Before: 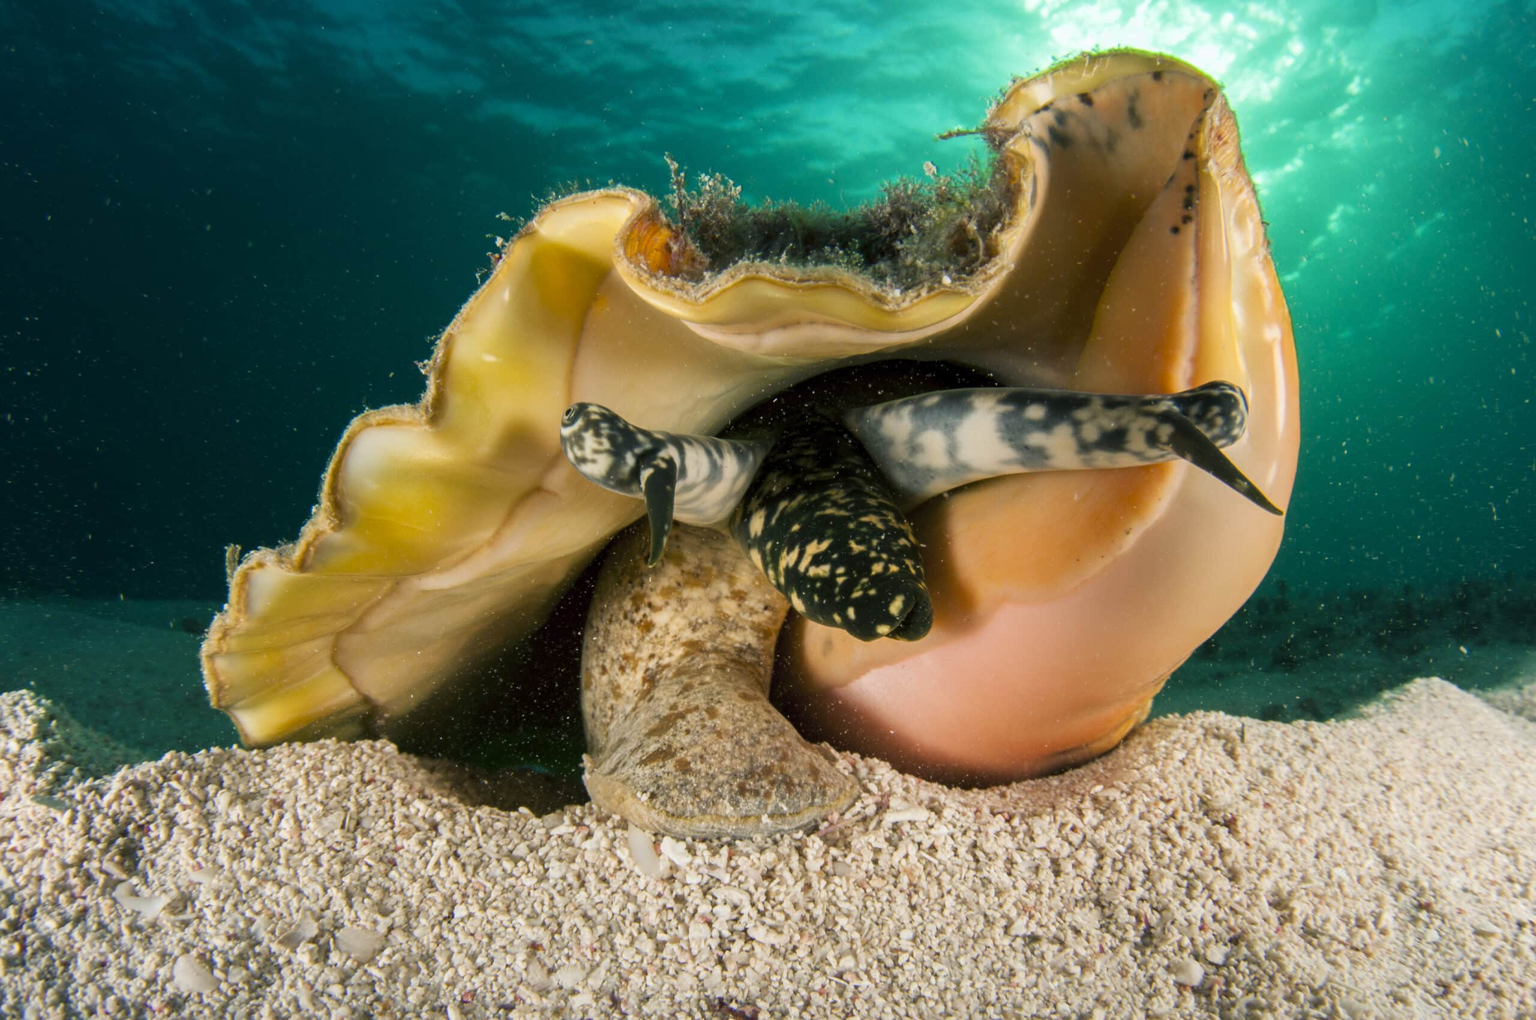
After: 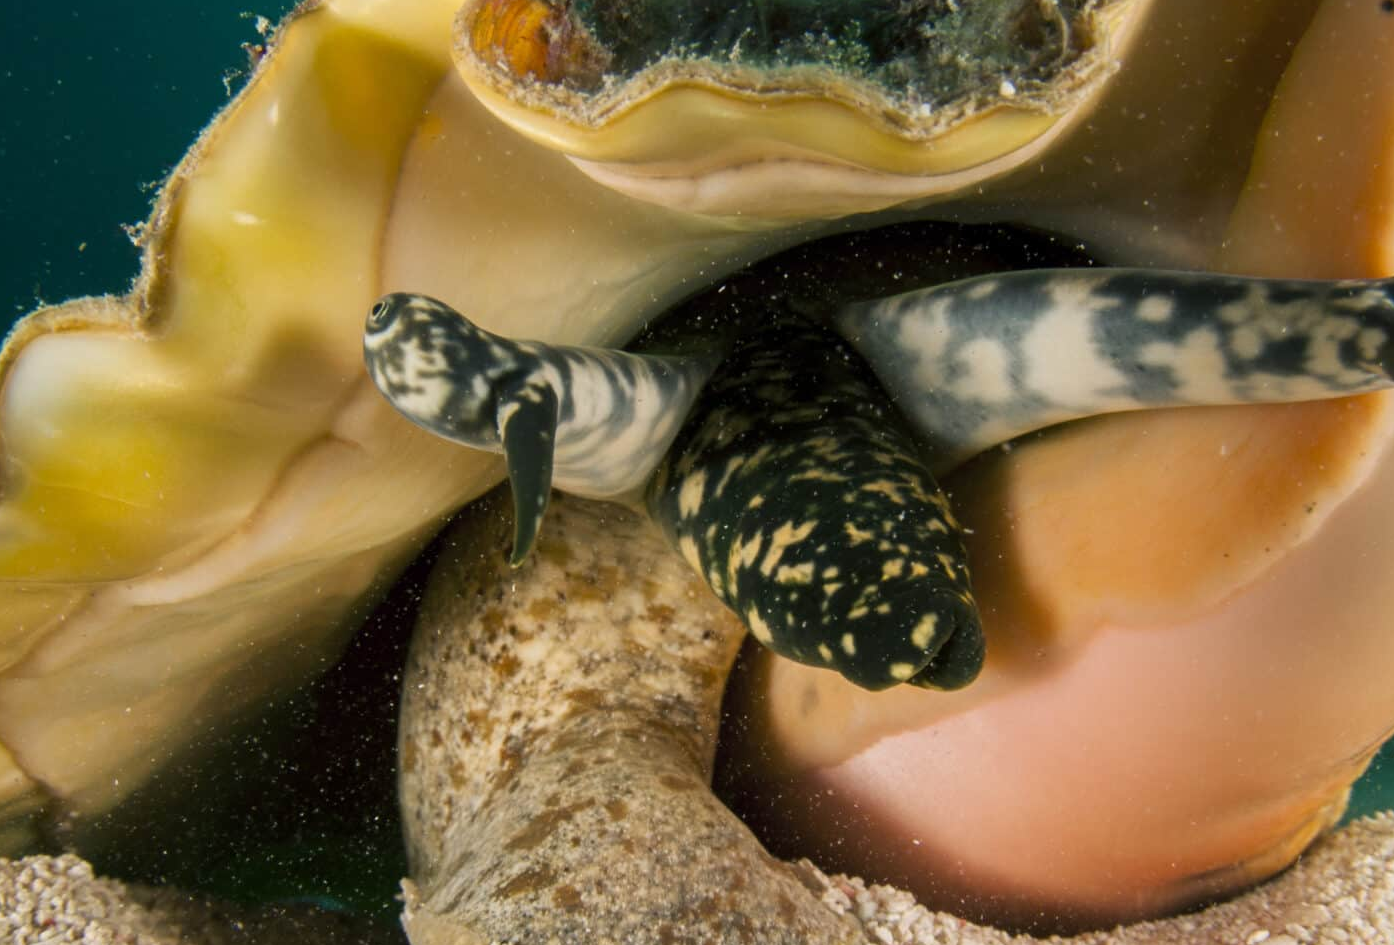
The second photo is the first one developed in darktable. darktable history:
crop and rotate: left 22.287%, top 22.317%, right 23.253%, bottom 22.043%
